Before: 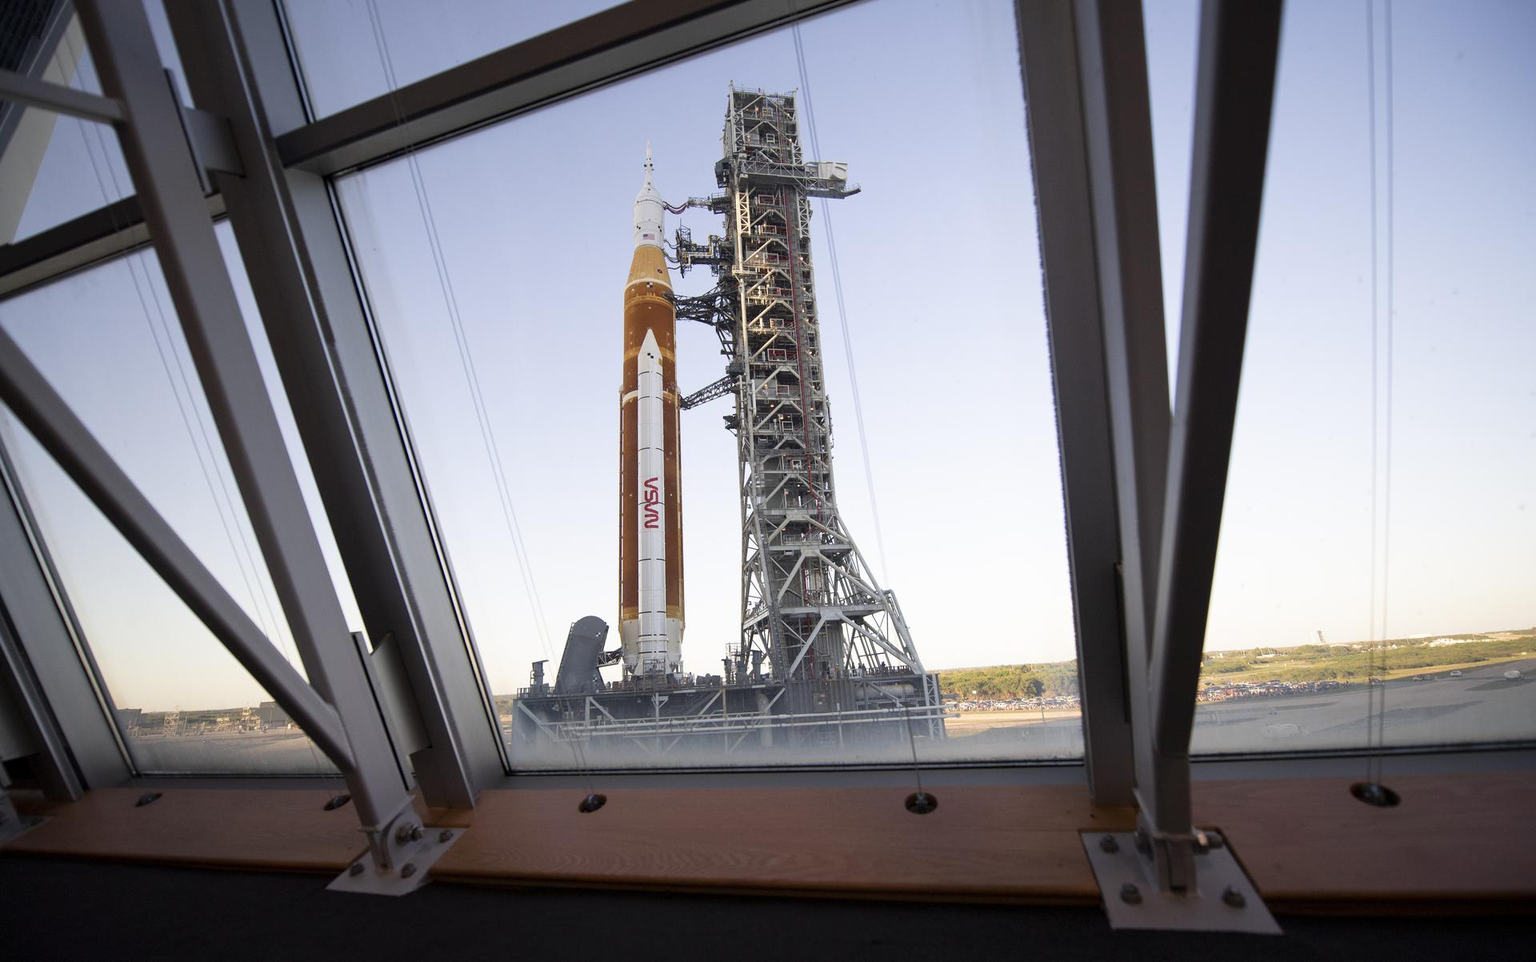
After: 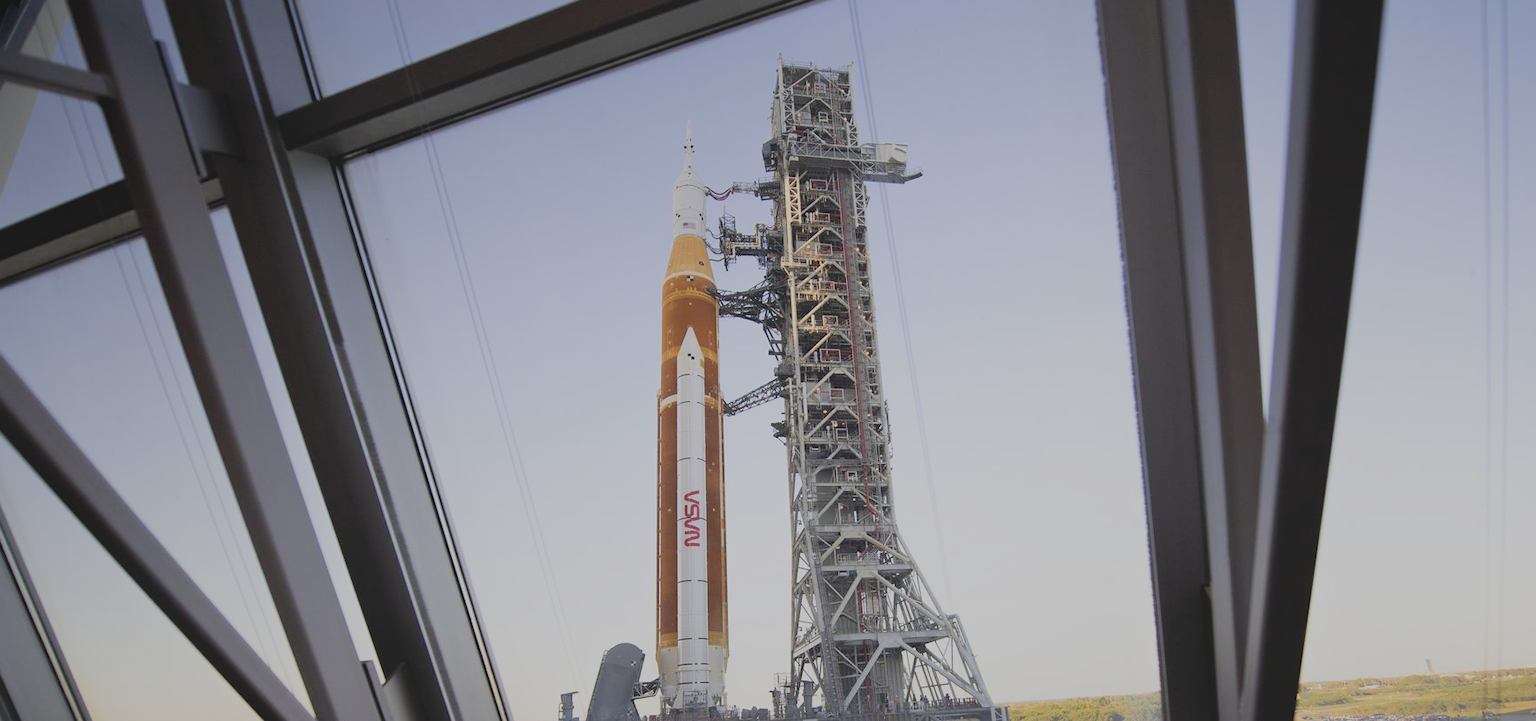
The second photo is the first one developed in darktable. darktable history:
crop: left 1.557%, top 3.391%, right 7.642%, bottom 28.449%
filmic rgb: black relative exposure -7.65 EV, white relative exposure 4.56 EV, hardness 3.61
local contrast: detail 71%
